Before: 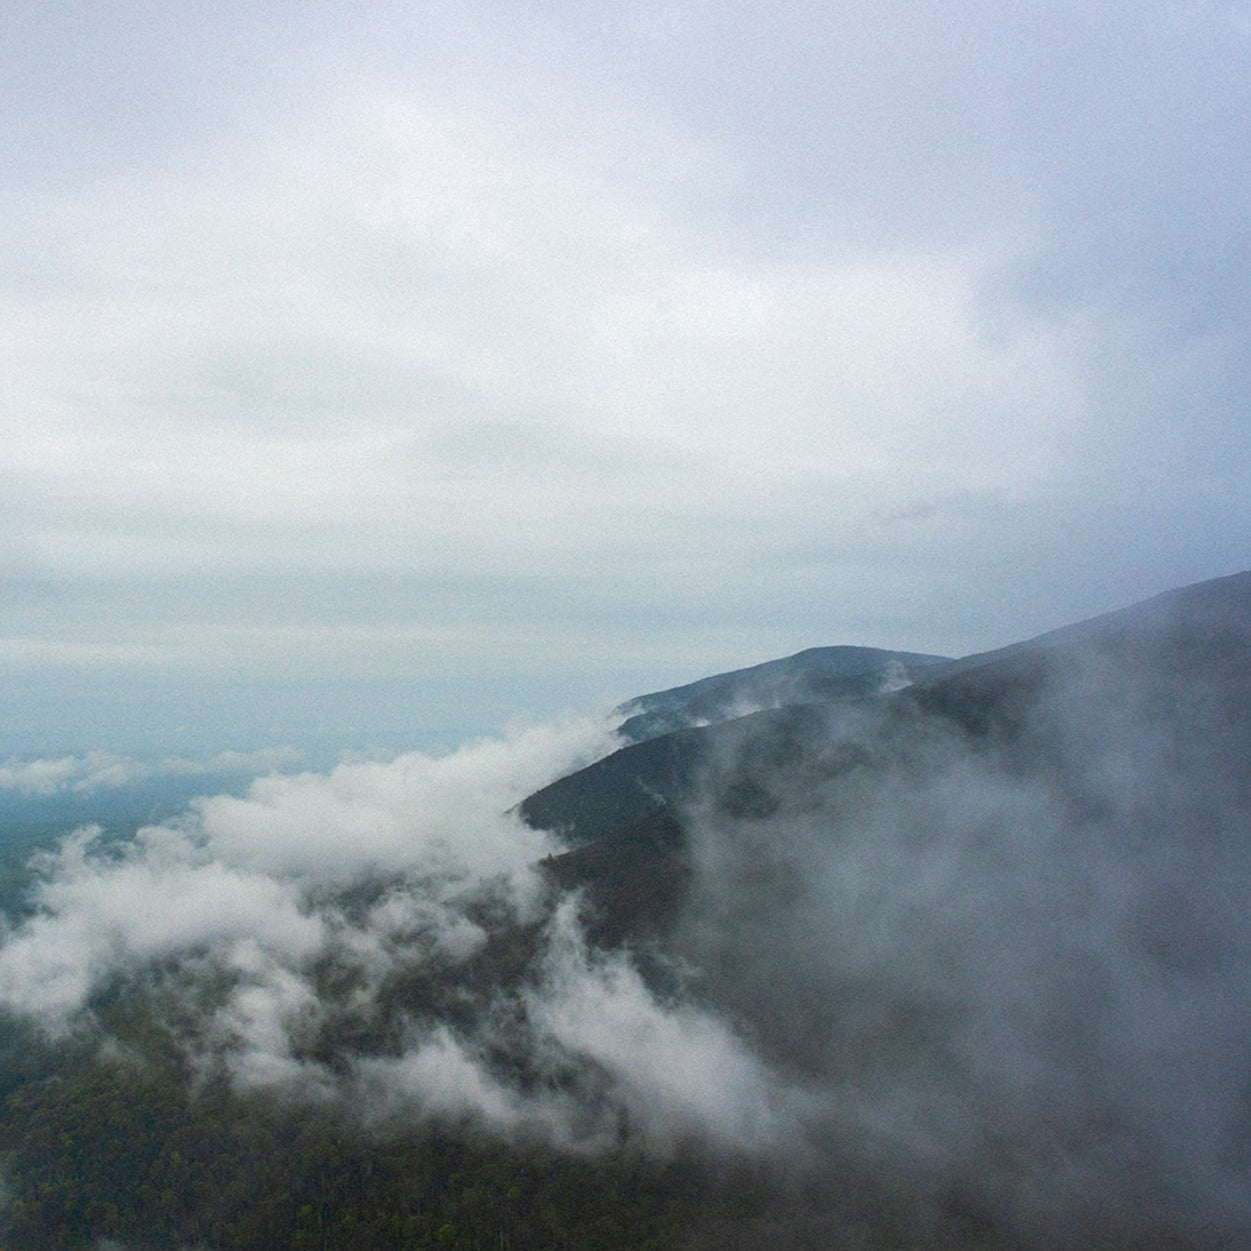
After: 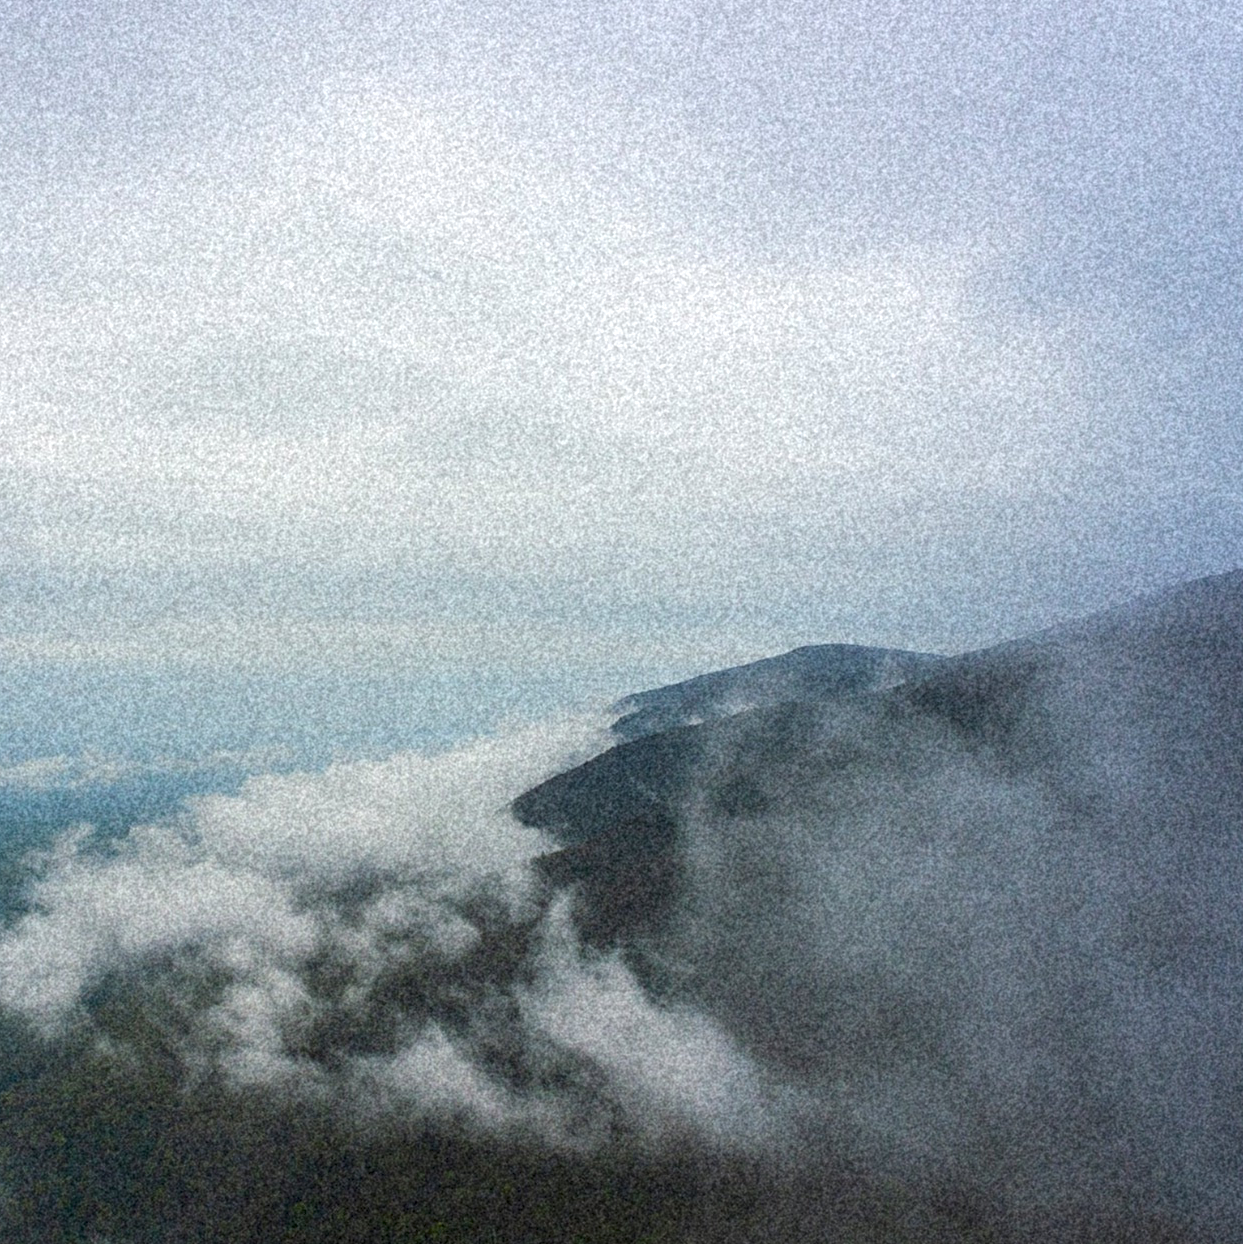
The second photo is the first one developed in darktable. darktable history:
crop and rotate: left 0.614%, top 0.179%, bottom 0.309%
grain: coarseness 46.9 ISO, strength 50.21%, mid-tones bias 0%
